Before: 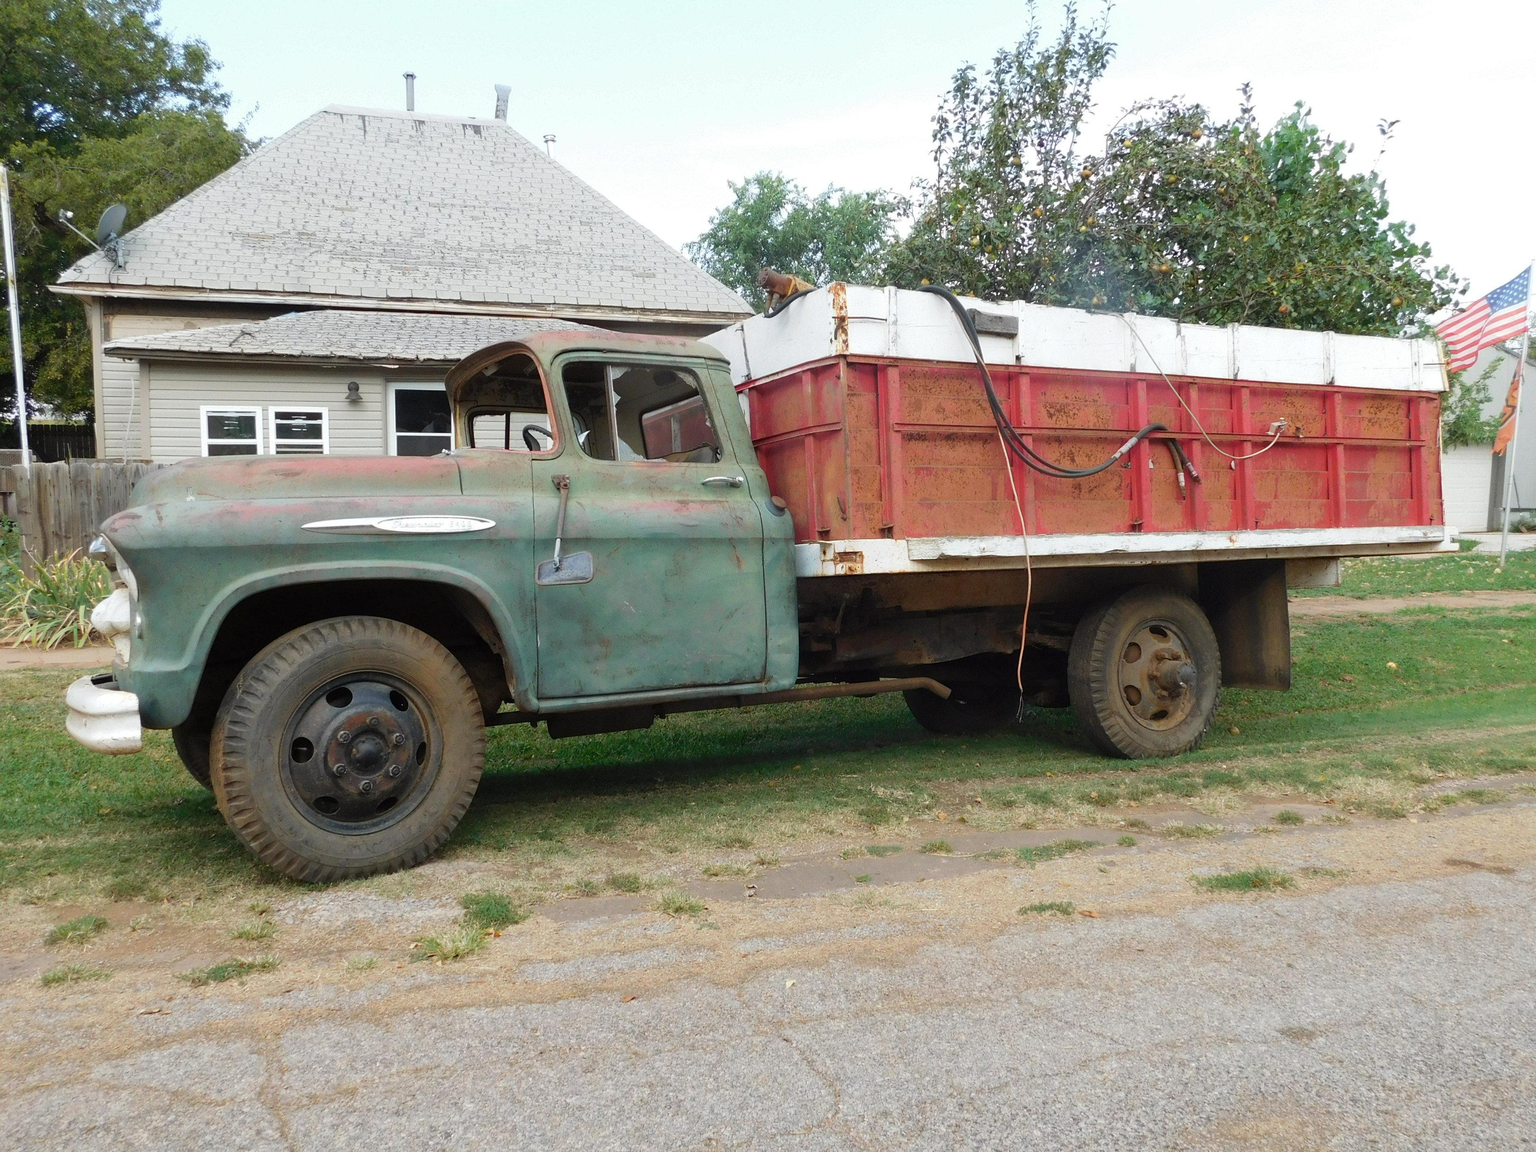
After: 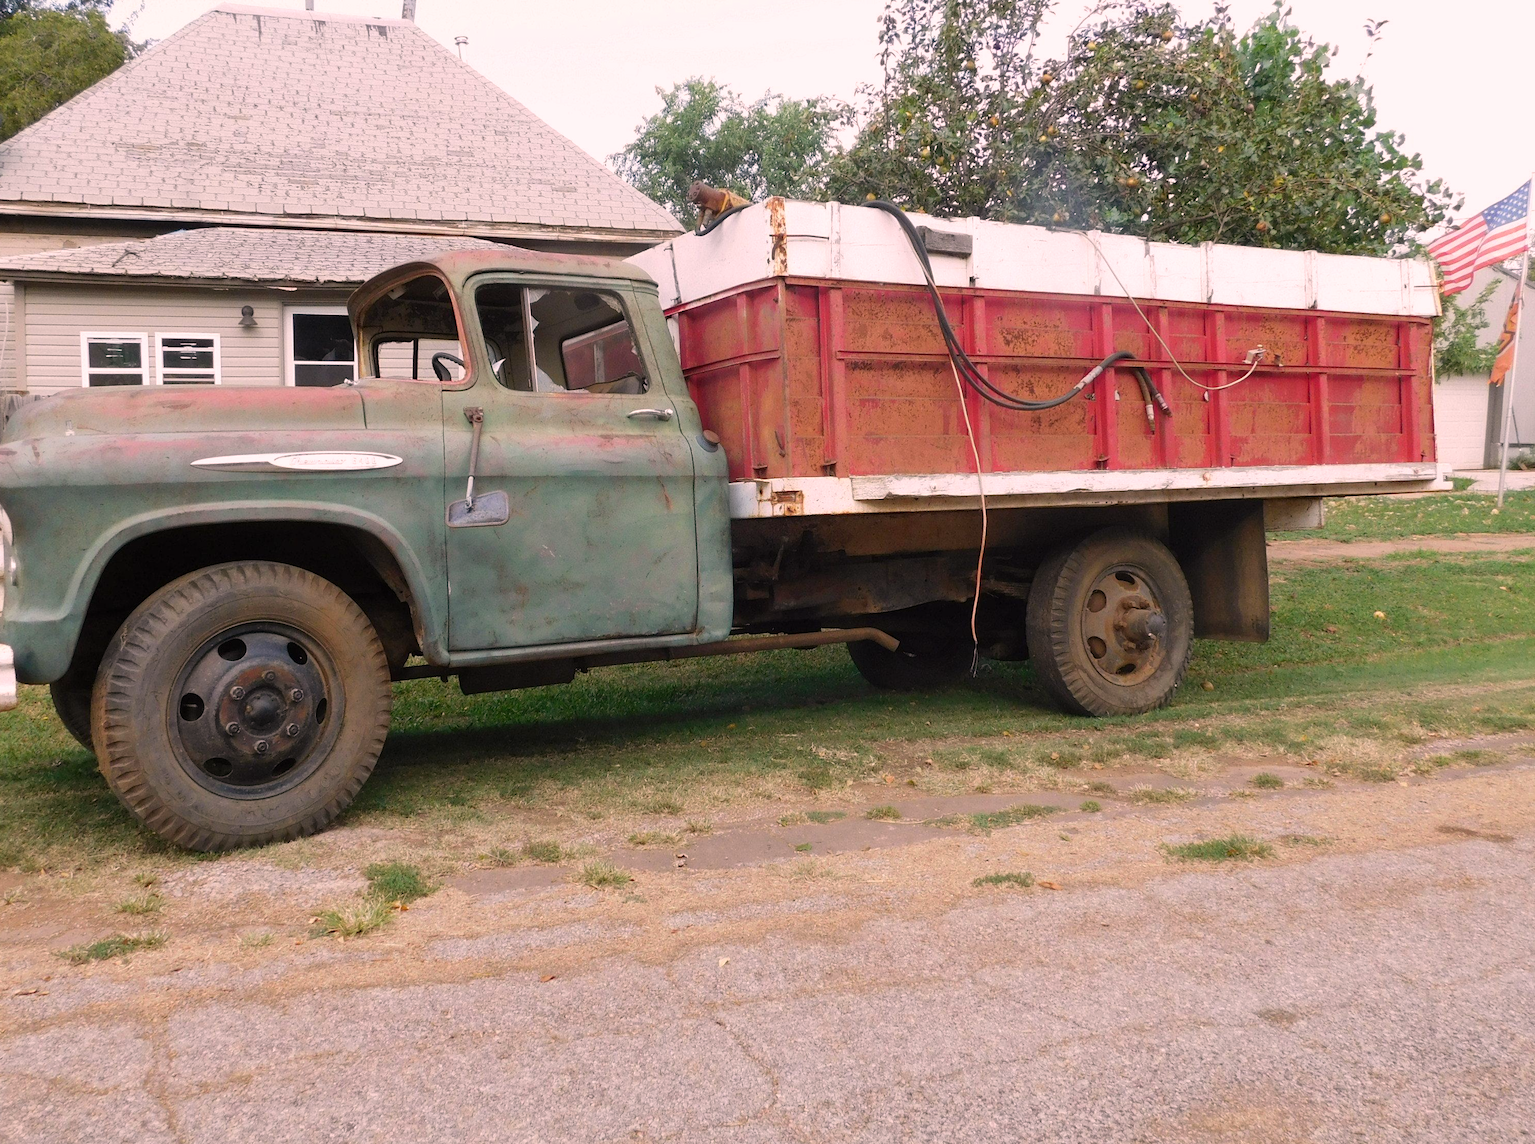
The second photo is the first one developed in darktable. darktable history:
crop and rotate: left 8.261%, top 8.855%
color correction: highlights a* 14.63, highlights b* 4.79
